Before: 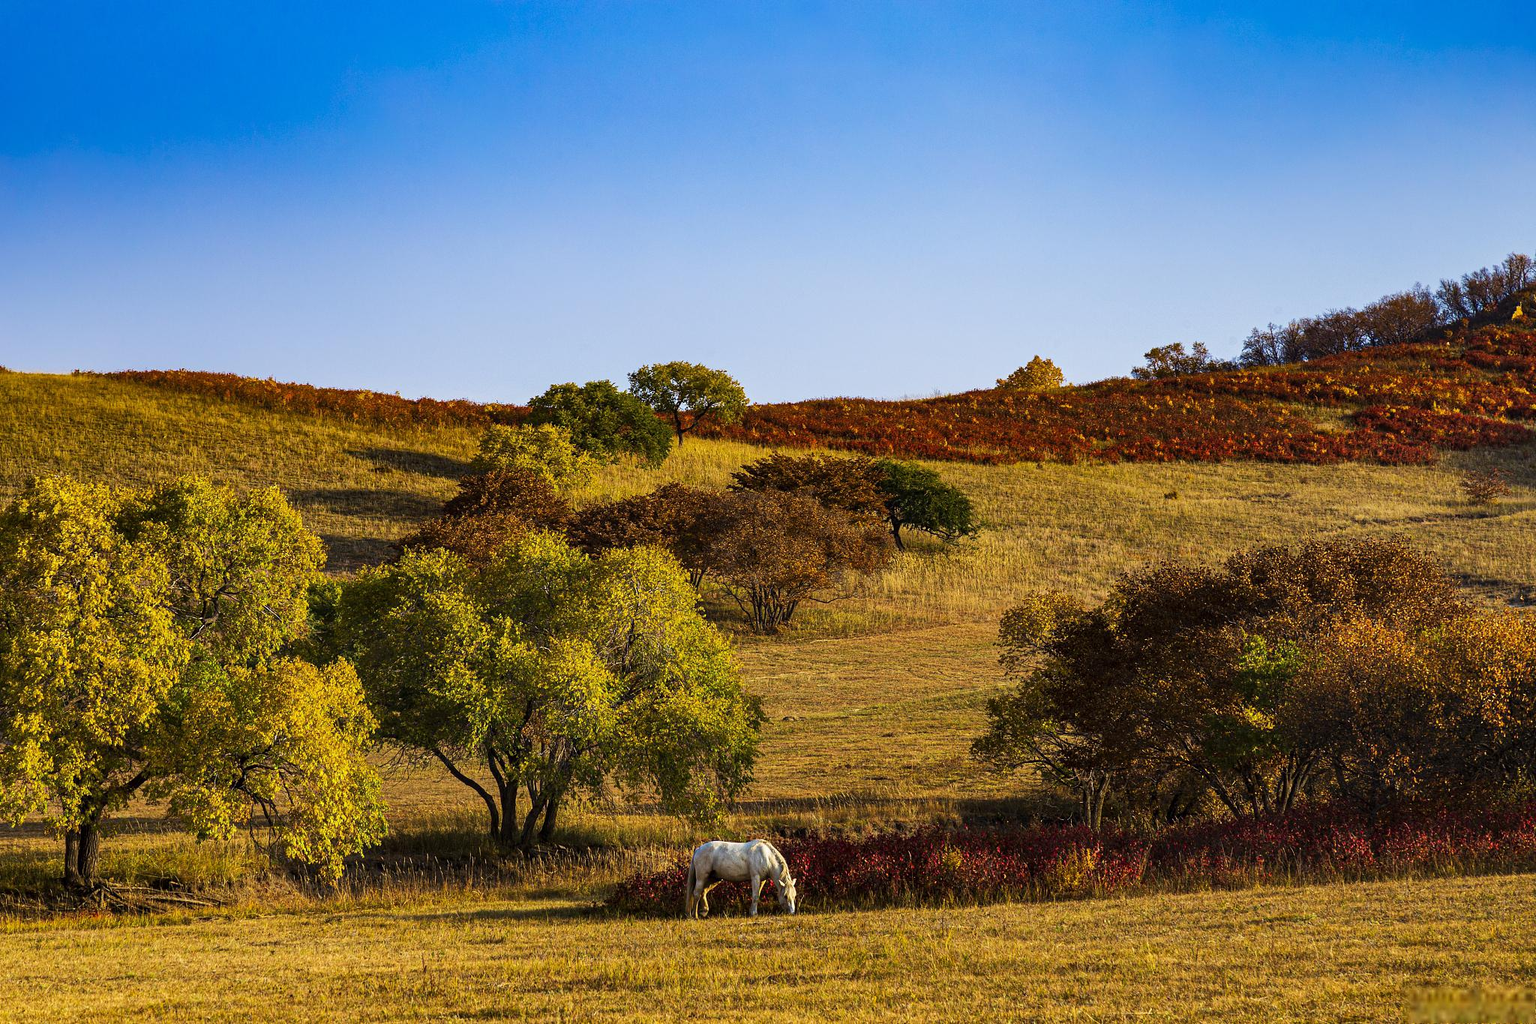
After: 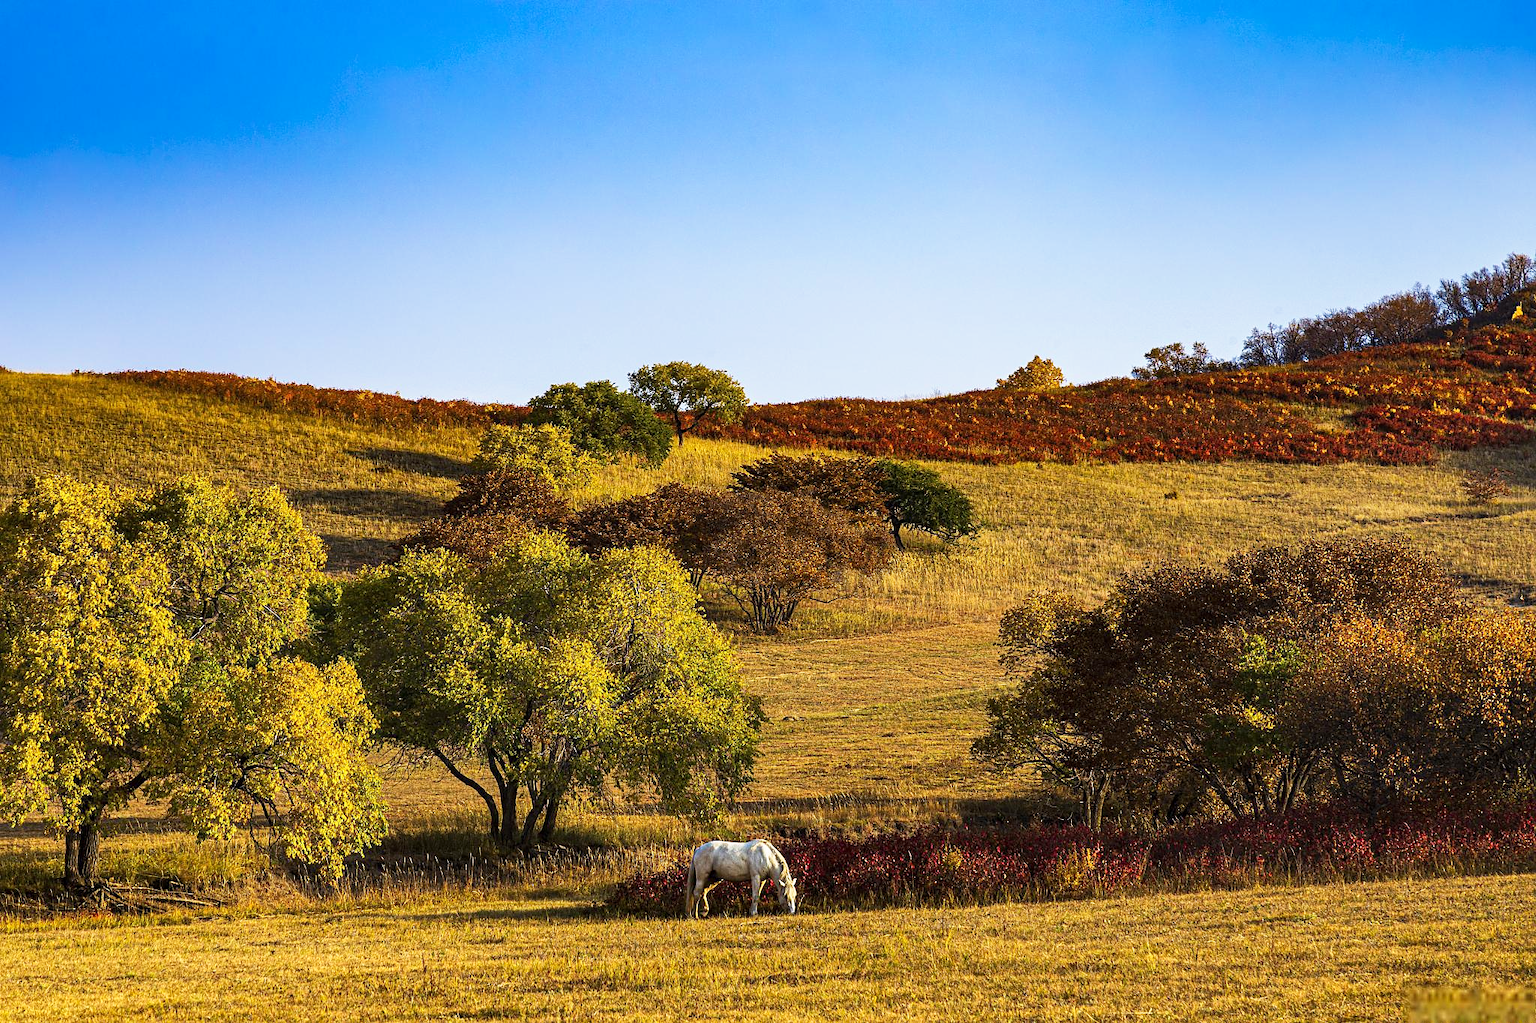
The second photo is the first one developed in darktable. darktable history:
base curve: curves: ch0 [(0, 0) (0.688, 0.865) (1, 1)], preserve colors none
sharpen: amount 0.206
